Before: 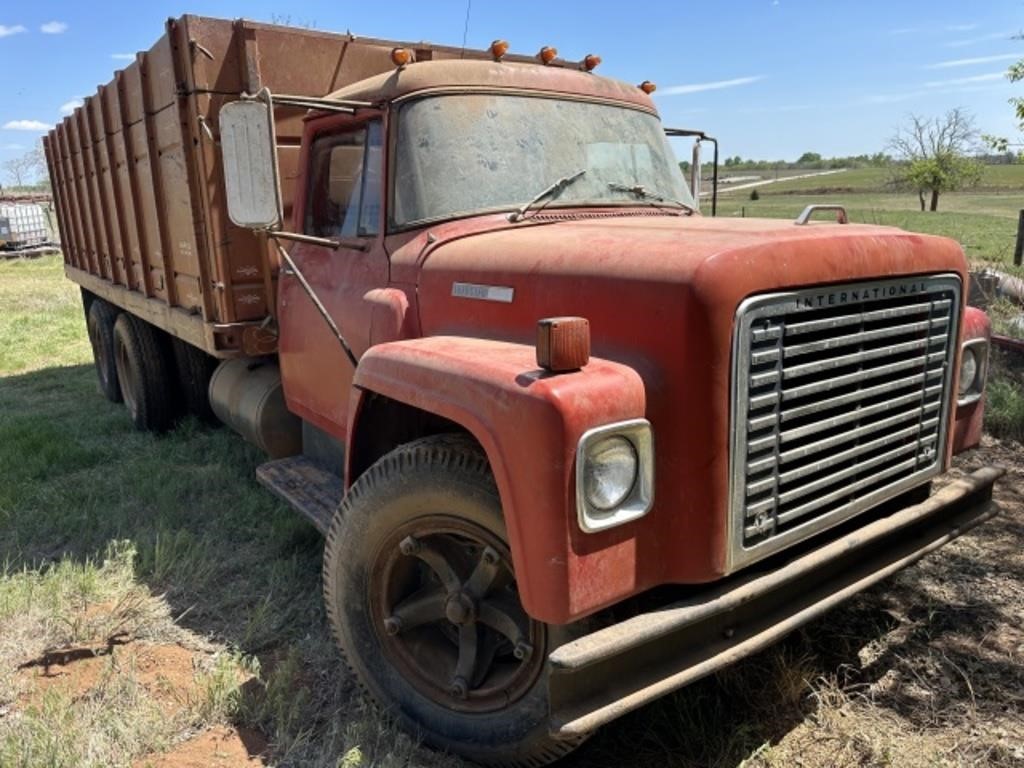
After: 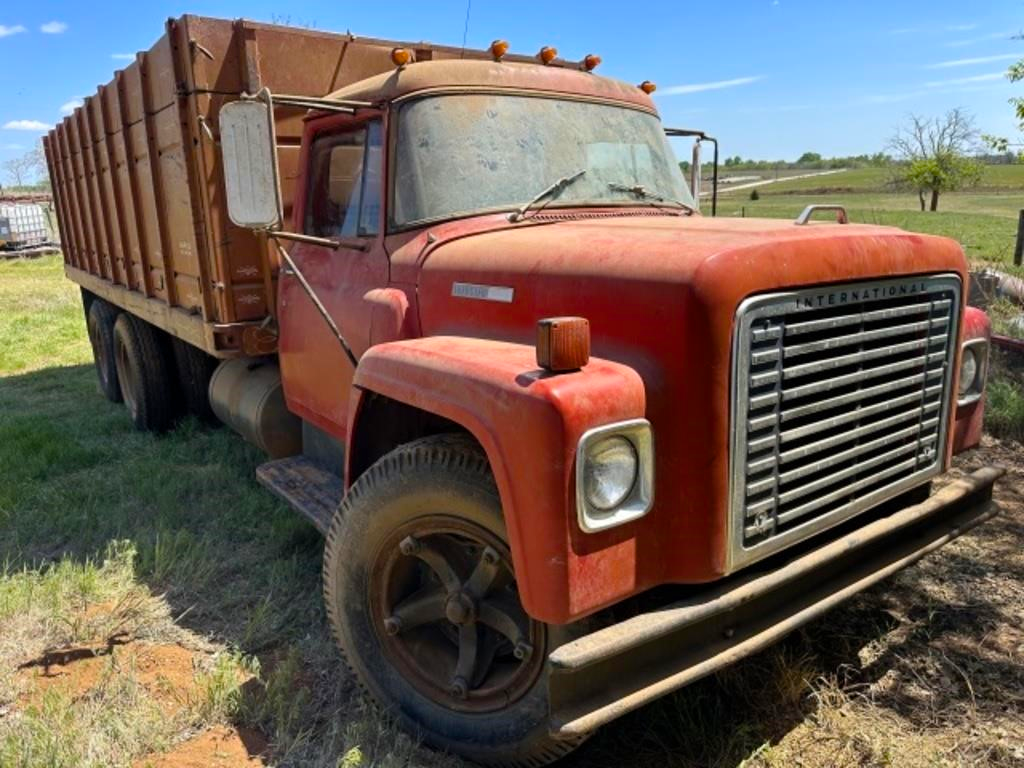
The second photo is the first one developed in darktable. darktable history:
color balance rgb: perceptual saturation grading › global saturation 30.669%, global vibrance 20%
